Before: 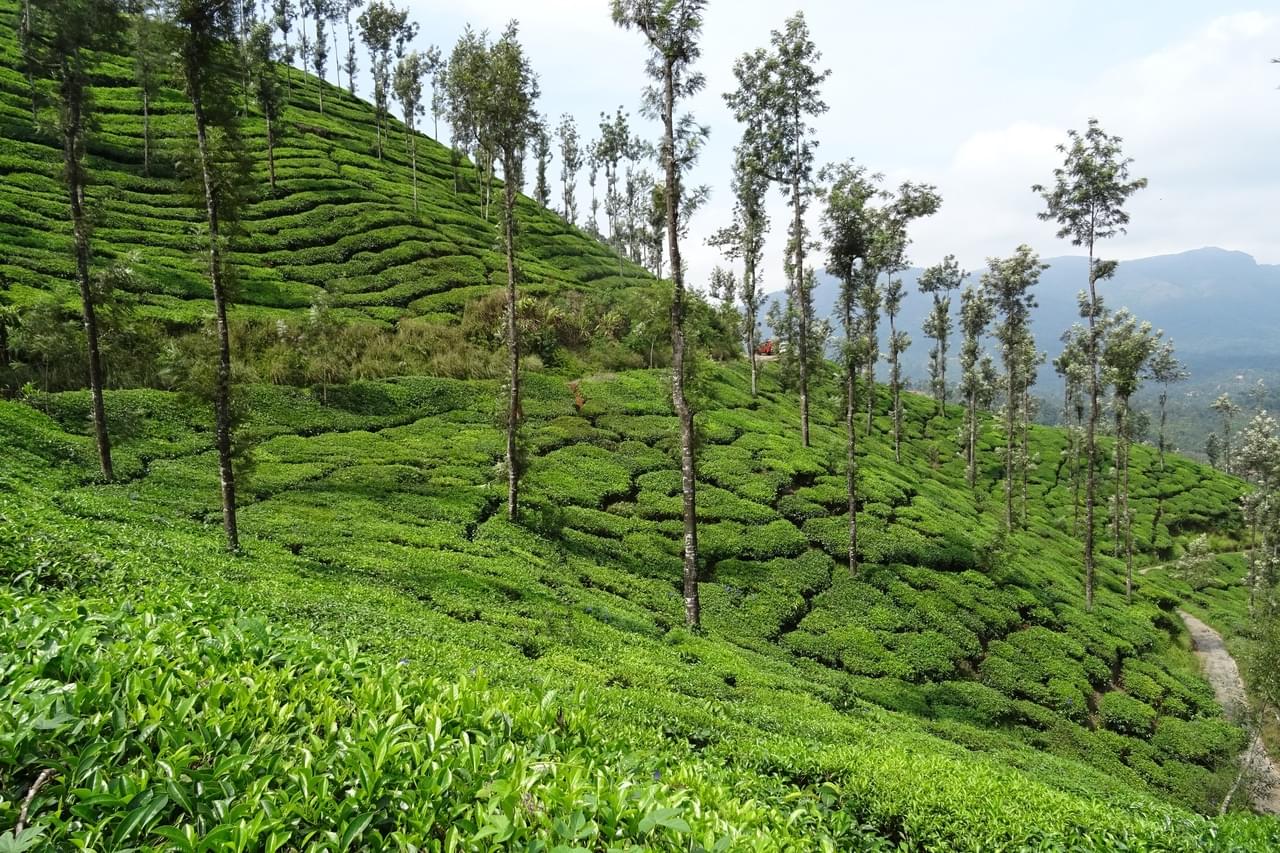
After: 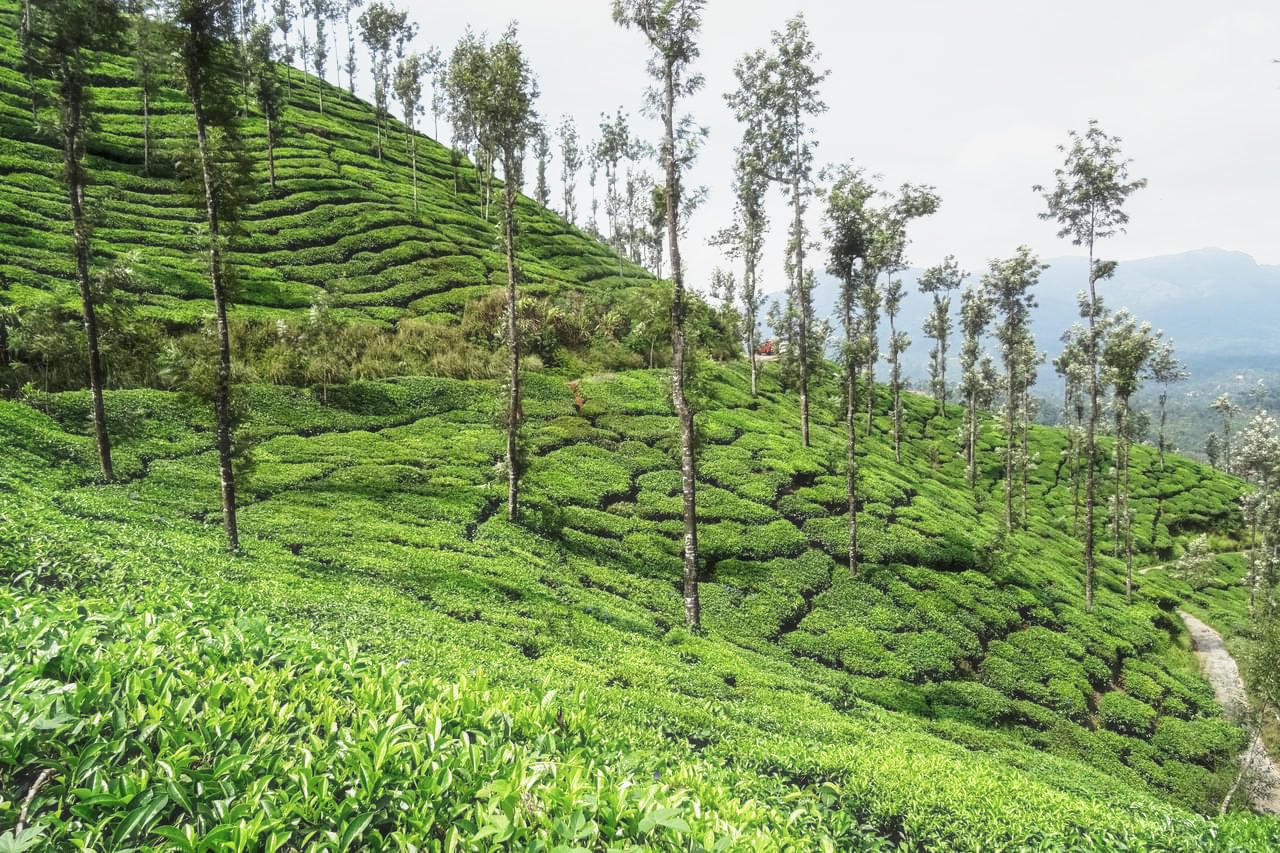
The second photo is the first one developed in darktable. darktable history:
local contrast: on, module defaults
base curve: curves: ch0 [(0, 0) (0.088, 0.125) (0.176, 0.251) (0.354, 0.501) (0.613, 0.749) (1, 0.877)], preserve colors none
haze removal: strength -0.1, adaptive false
